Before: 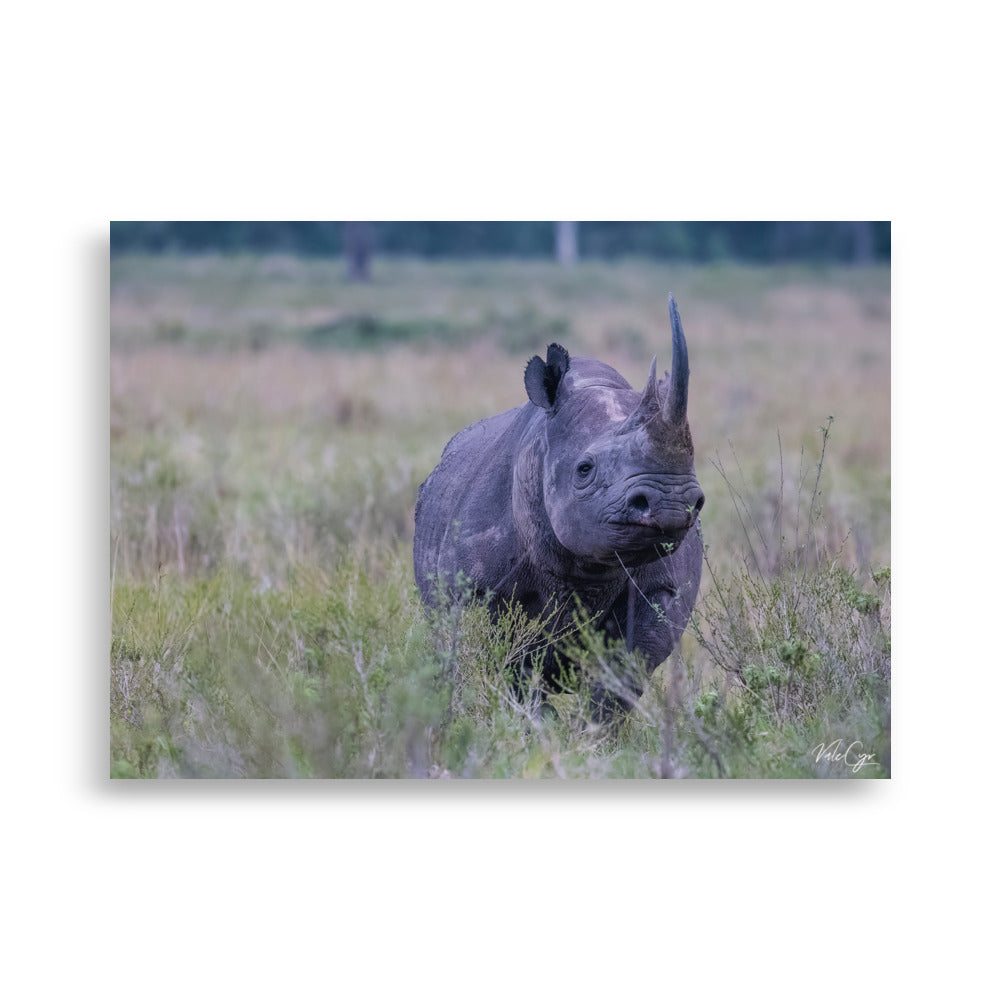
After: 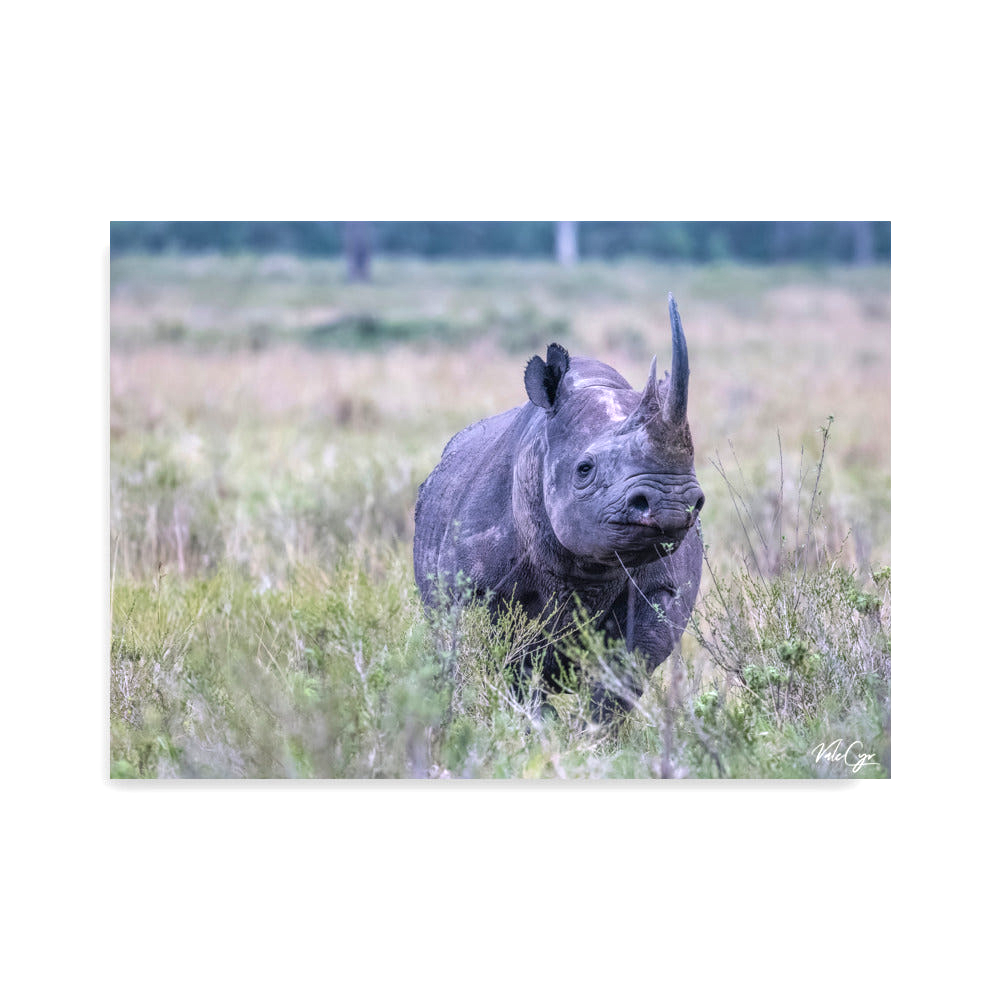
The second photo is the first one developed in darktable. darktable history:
local contrast: on, module defaults
exposure: exposure 0.722 EV, compensate highlight preservation false
